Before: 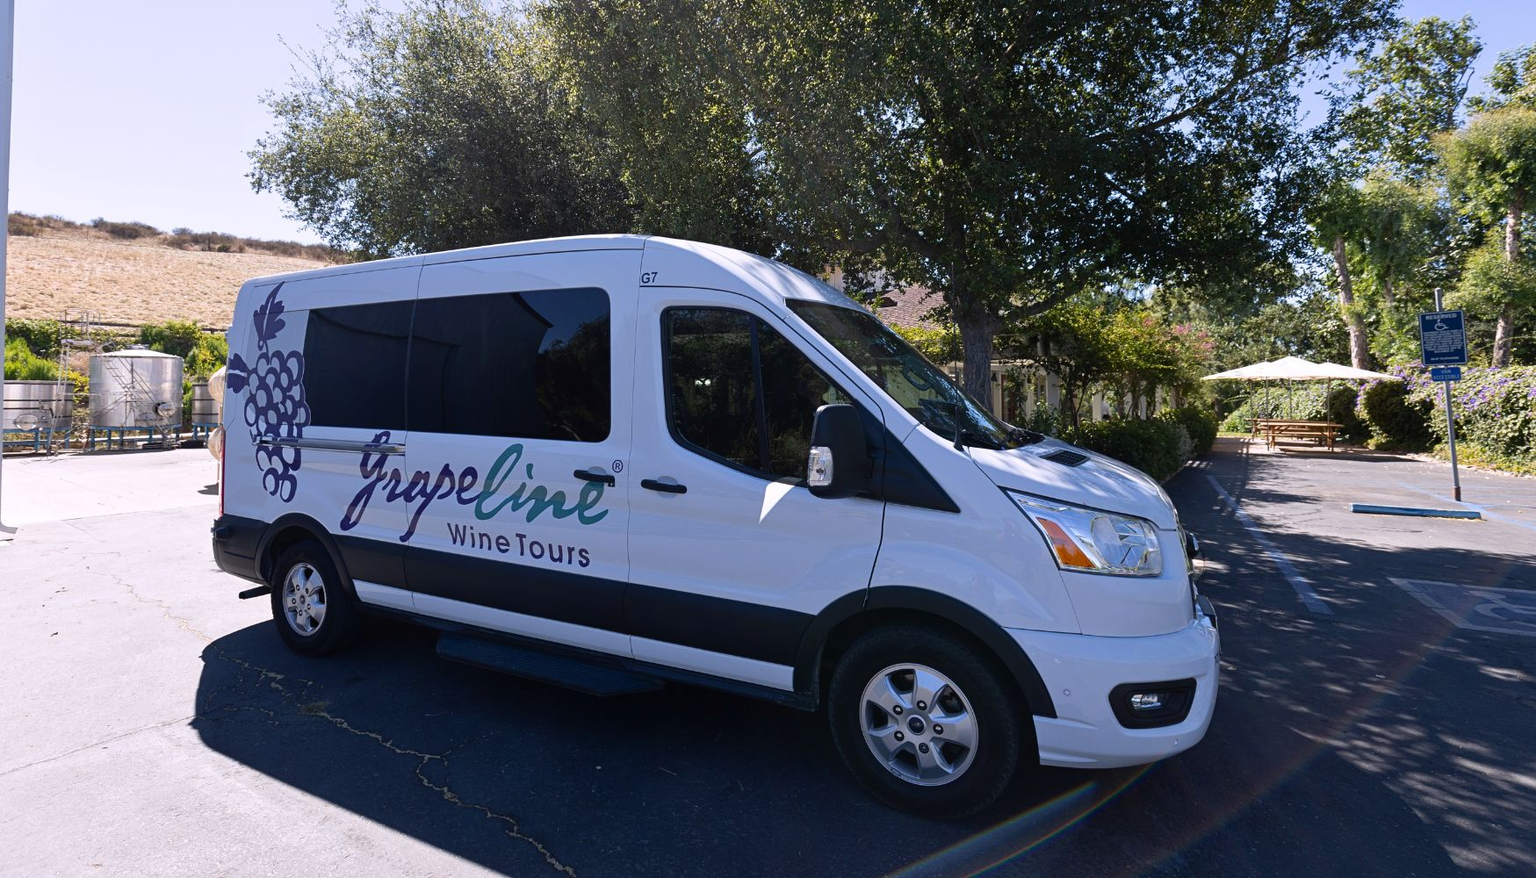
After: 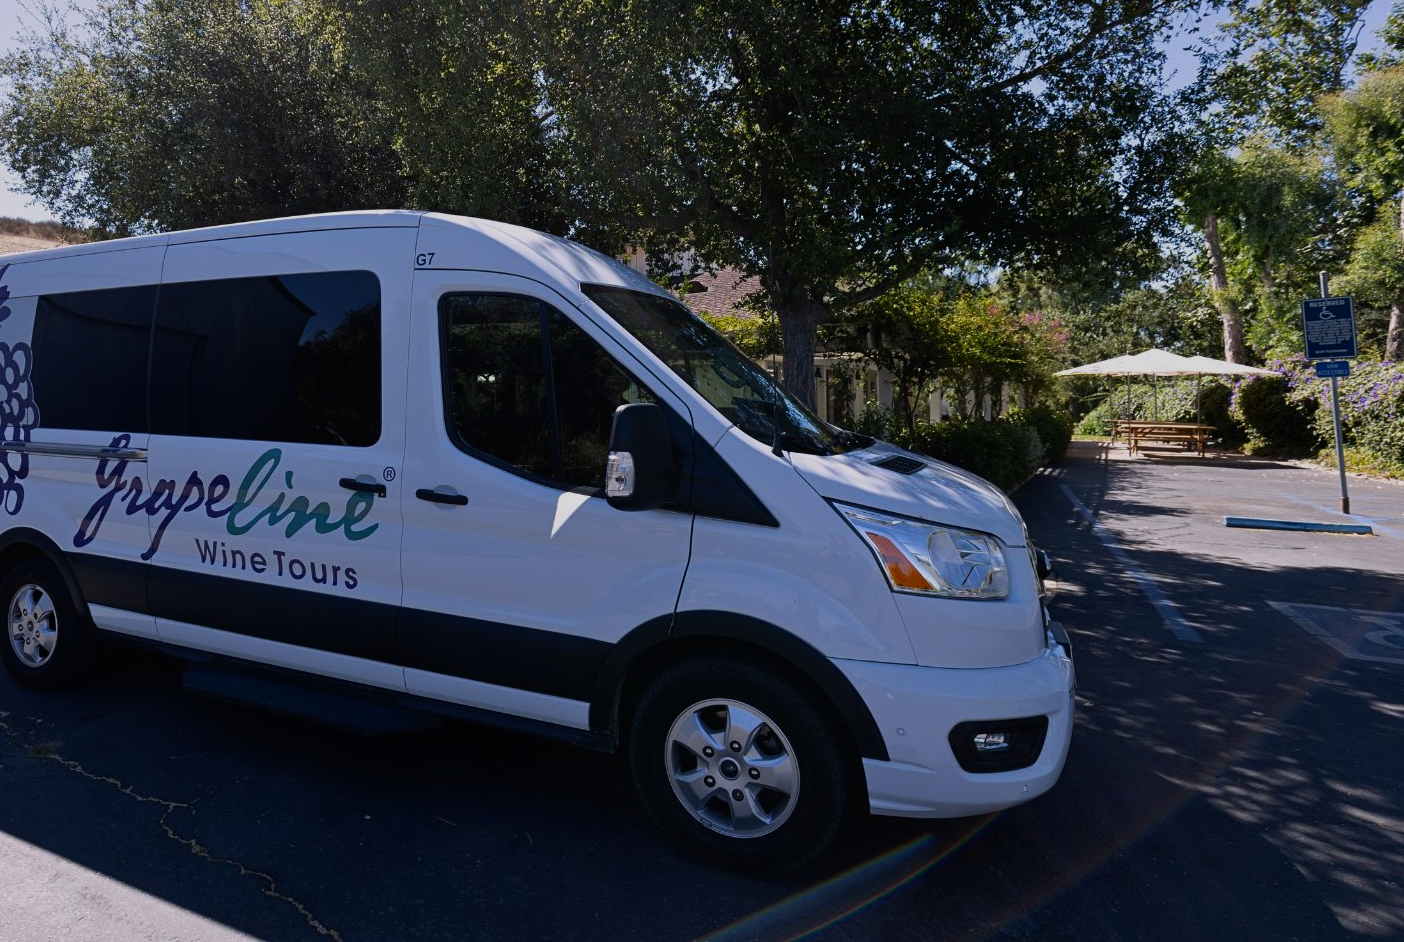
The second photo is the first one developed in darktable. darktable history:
color balance: contrast 10%
crop and rotate: left 17.959%, top 5.771%, right 1.742%
exposure: black level correction 0, exposure -0.721 EV, compensate highlight preservation false
